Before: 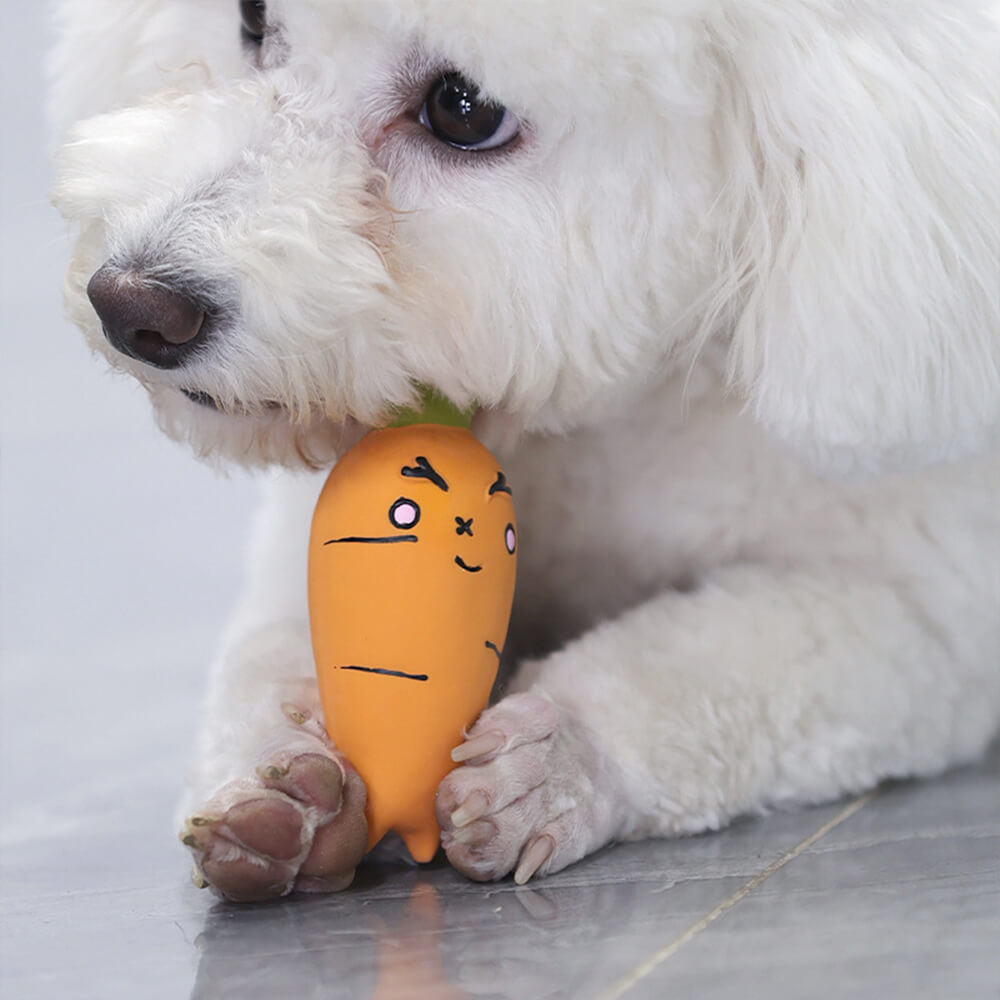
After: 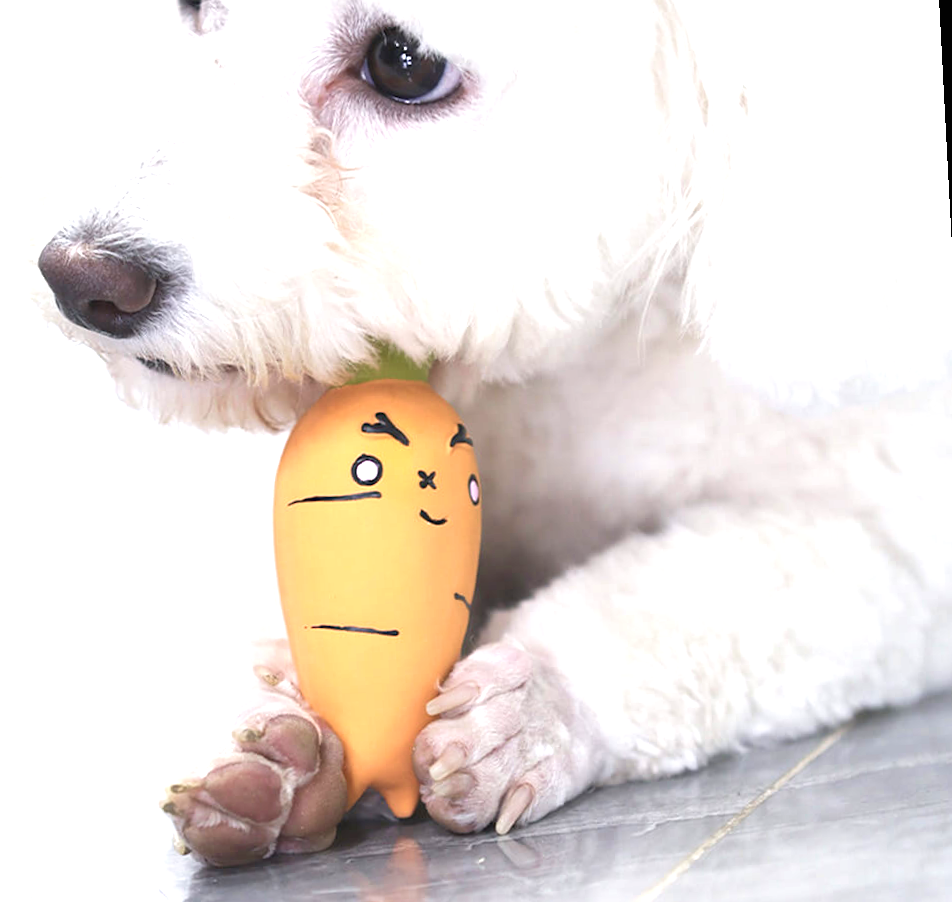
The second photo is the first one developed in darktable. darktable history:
color correction: saturation 0.8
exposure: black level correction 0, exposure 1.1 EV, compensate highlight preservation false
crop and rotate: left 3.238%
rotate and perspective: rotation -3°, crop left 0.031, crop right 0.968, crop top 0.07, crop bottom 0.93
velvia: on, module defaults
